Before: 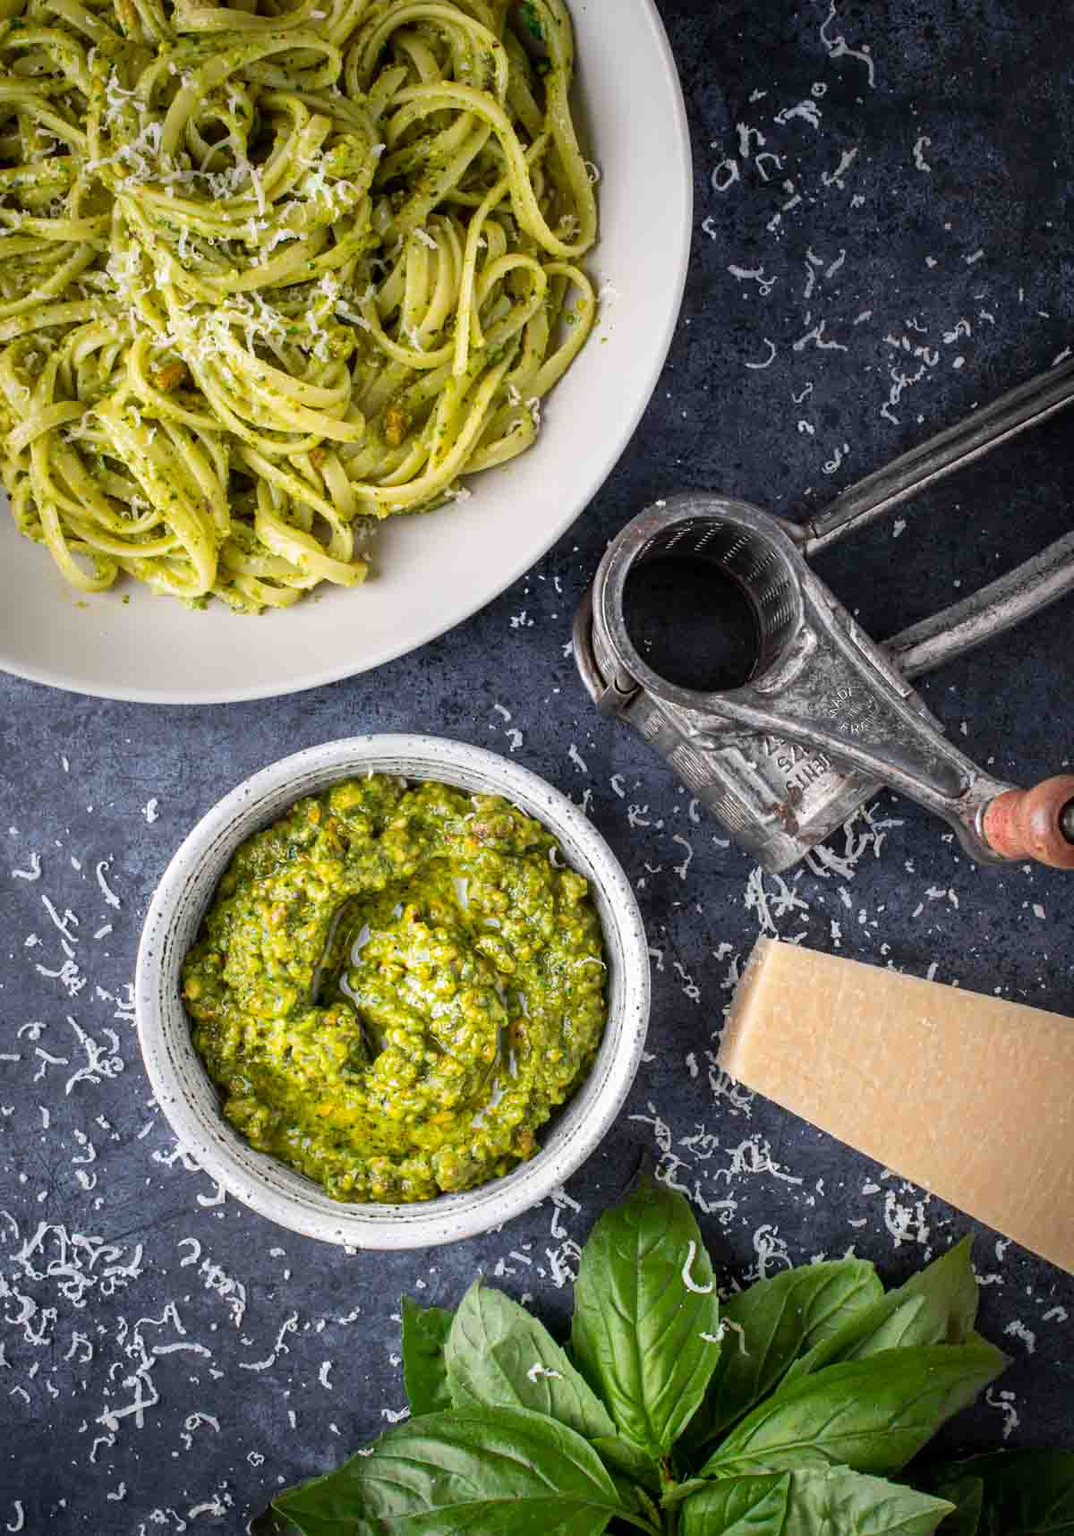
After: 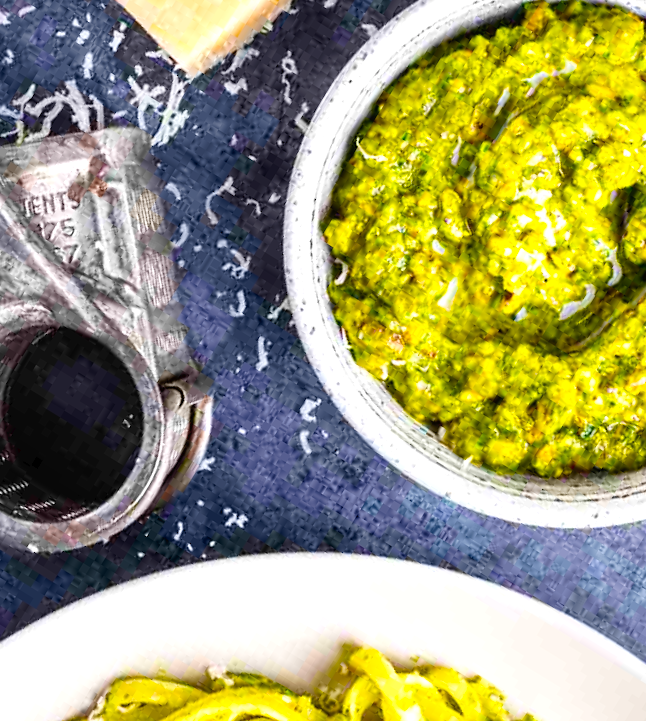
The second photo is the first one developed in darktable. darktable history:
color balance rgb: linear chroma grading › global chroma 24.388%, perceptual saturation grading › global saturation 29.508%, perceptual brilliance grading › highlights 9.775%, perceptual brilliance grading › mid-tones 5.246%, global vibrance 11.952%
exposure: exposure 0.201 EV, compensate exposure bias true, compensate highlight preservation false
crop and rotate: angle 148.41°, left 9.218%, top 15.602%, right 4.477%, bottom 17.092%
tone curve: curves: ch0 [(0, 0) (0.003, 0.019) (0.011, 0.022) (0.025, 0.025) (0.044, 0.04) (0.069, 0.069) (0.1, 0.108) (0.136, 0.152) (0.177, 0.199) (0.224, 0.26) (0.277, 0.321) (0.335, 0.392) (0.399, 0.472) (0.468, 0.547) (0.543, 0.624) (0.623, 0.713) (0.709, 0.786) (0.801, 0.865) (0.898, 0.939) (1, 1)], preserve colors none
